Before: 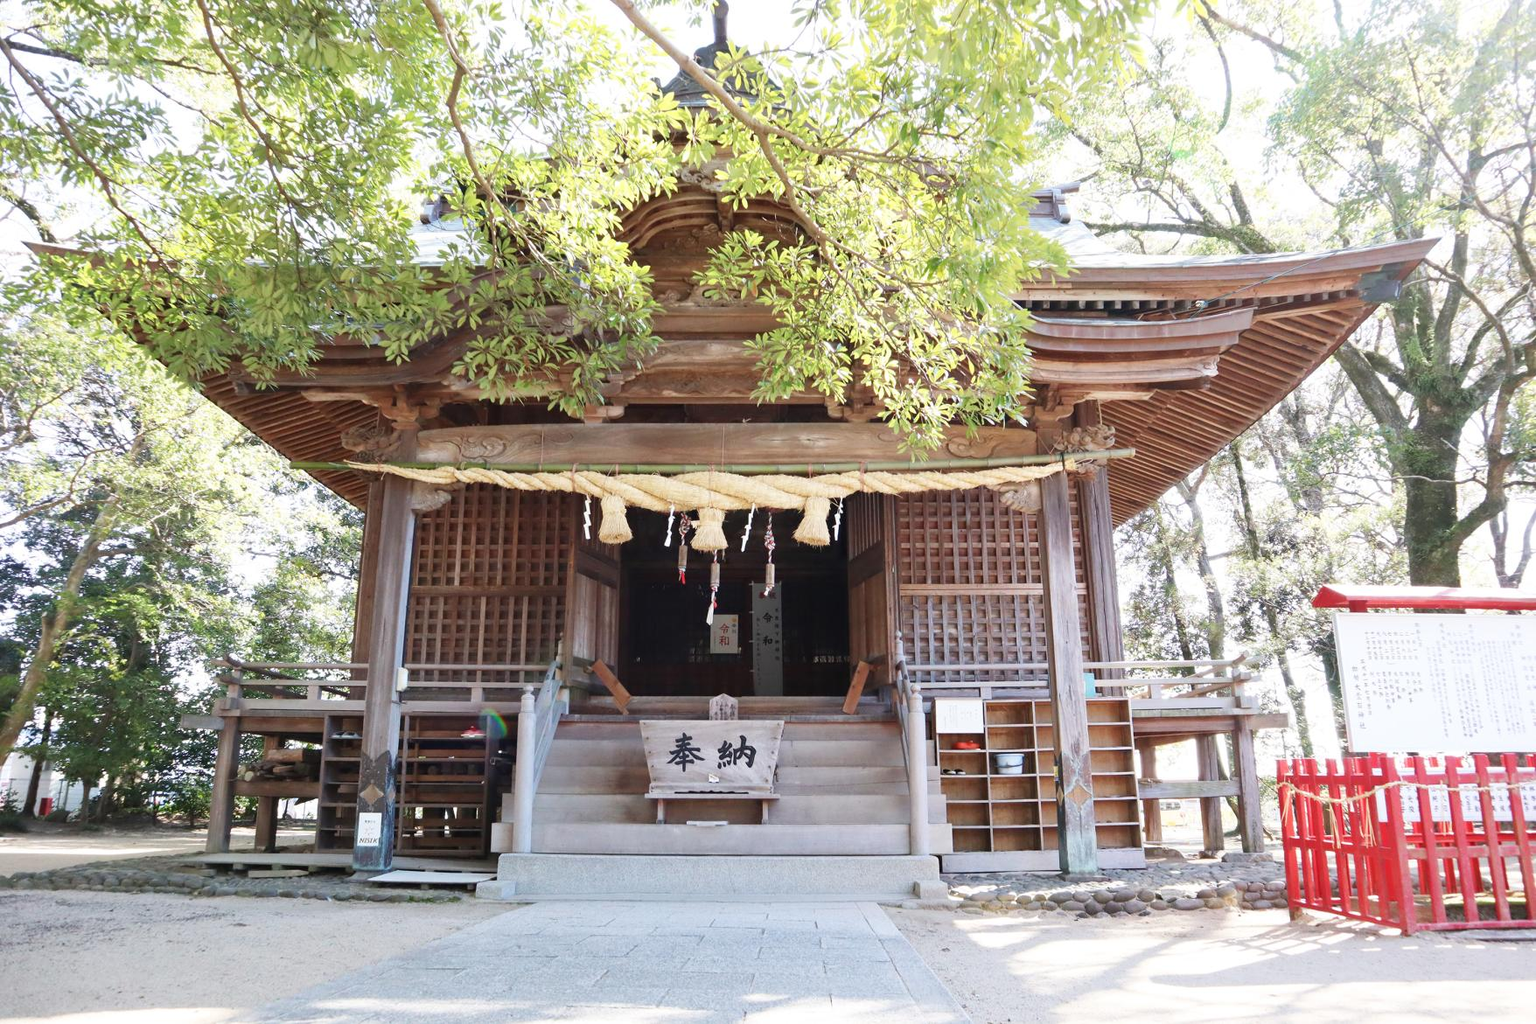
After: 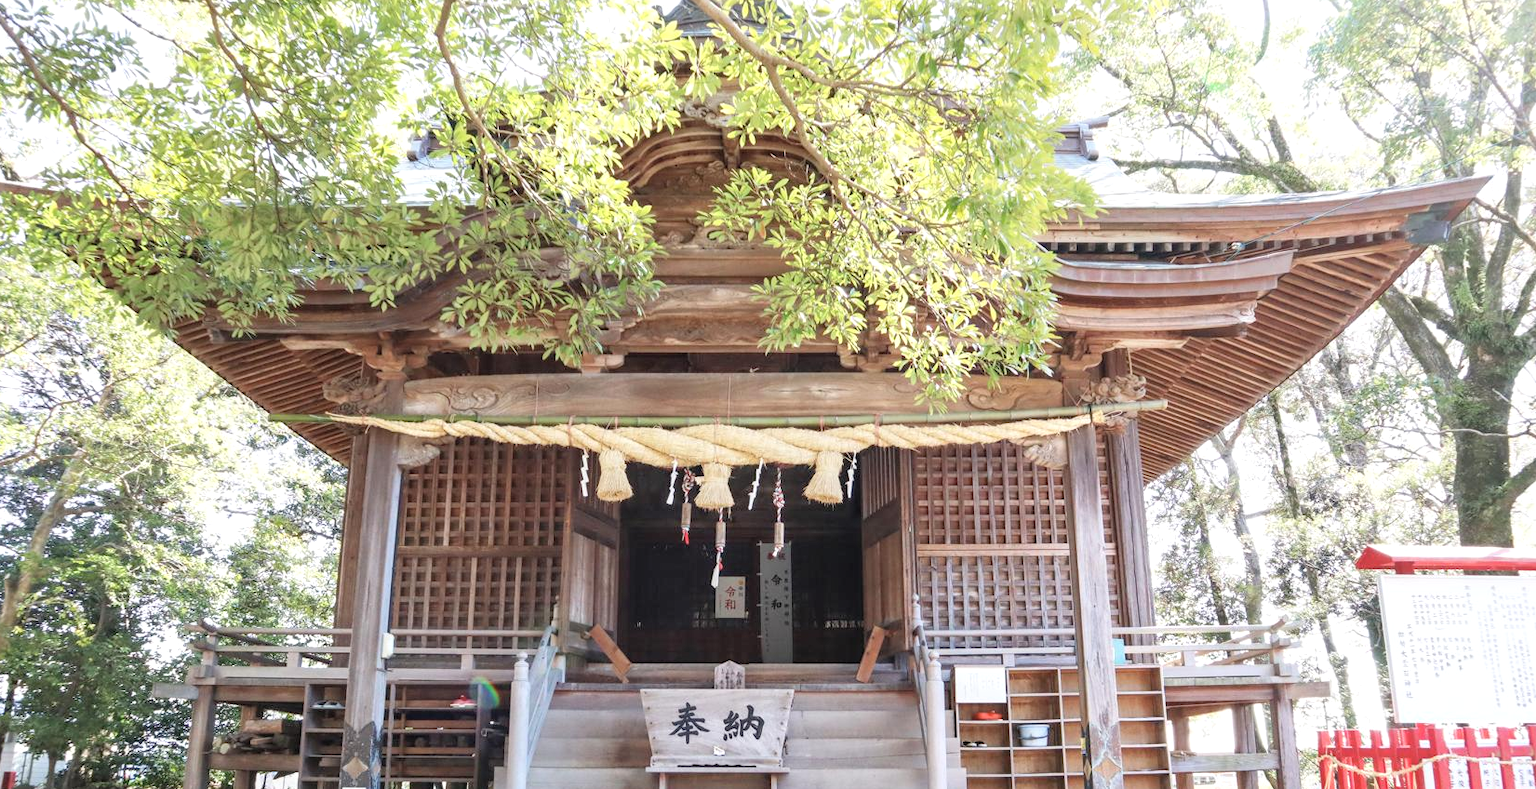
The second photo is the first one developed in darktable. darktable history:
local contrast: detail 130%
contrast brightness saturation: brightness 0.155
crop: left 2.495%, top 7.164%, right 3.459%, bottom 20.319%
